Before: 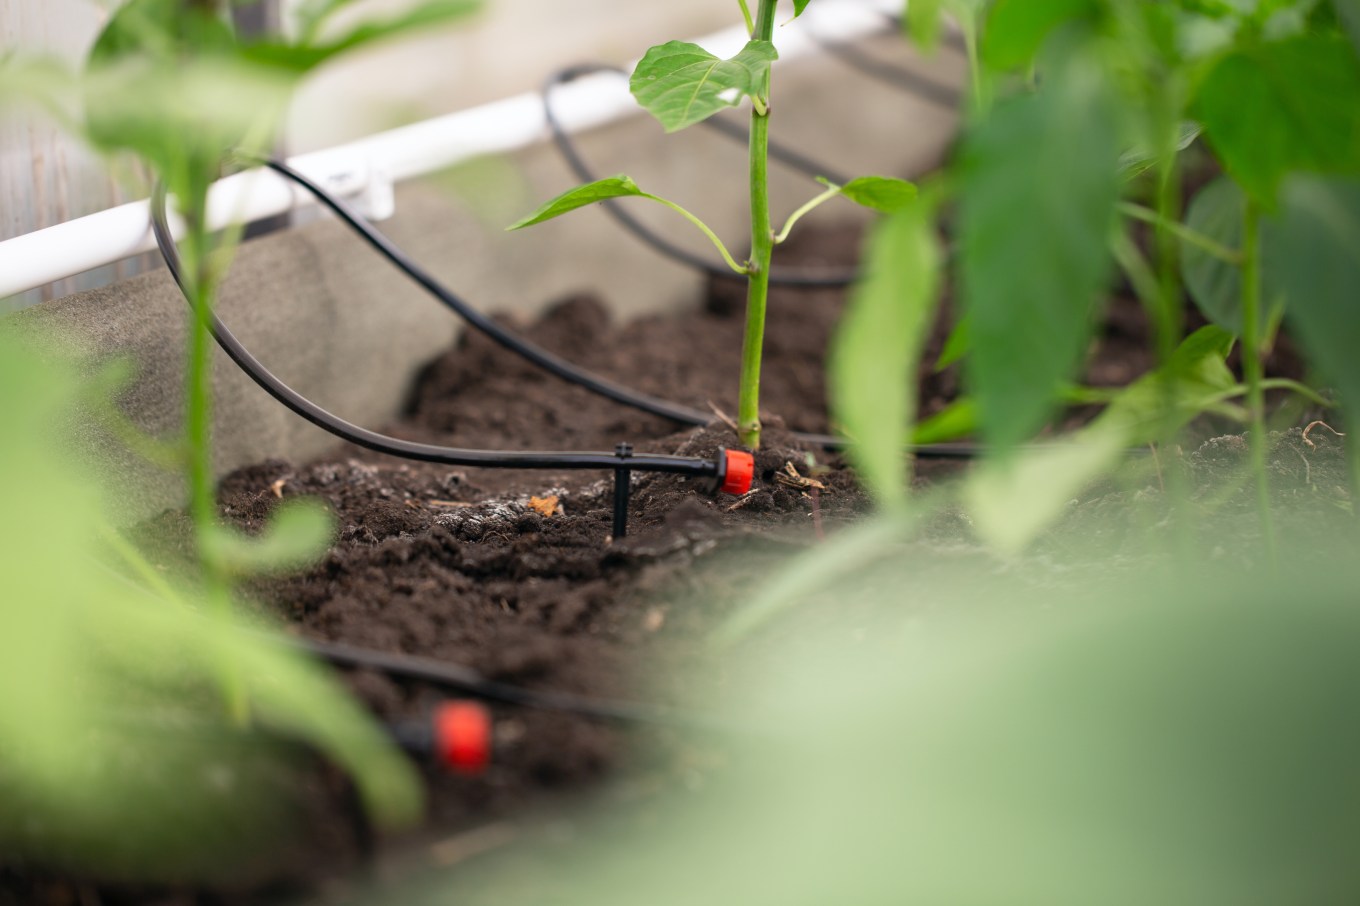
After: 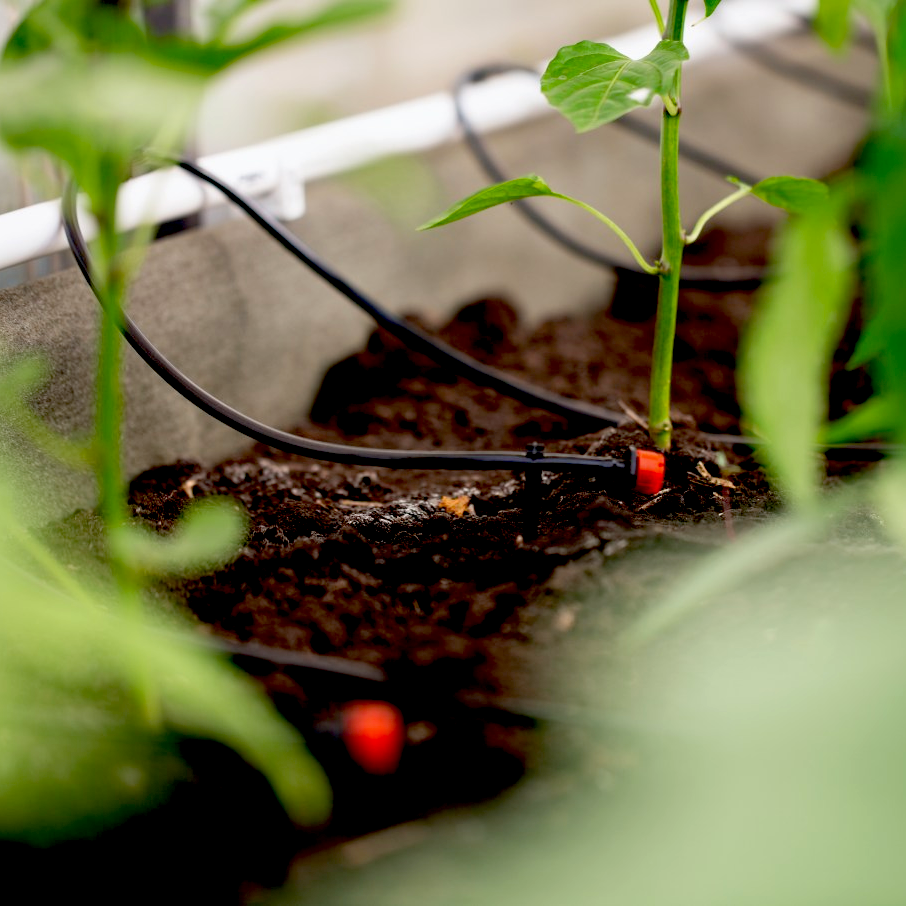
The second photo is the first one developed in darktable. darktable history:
crop and rotate: left 6.617%, right 26.717%
exposure: black level correction 0.056, exposure -0.039 EV, compensate highlight preservation false
